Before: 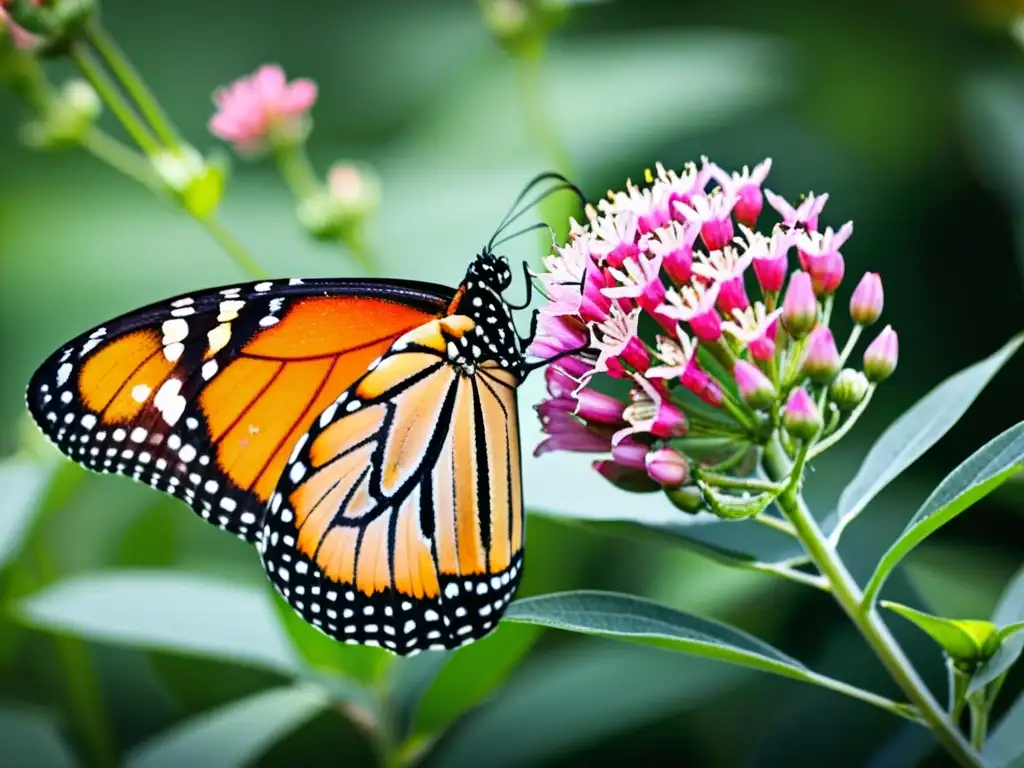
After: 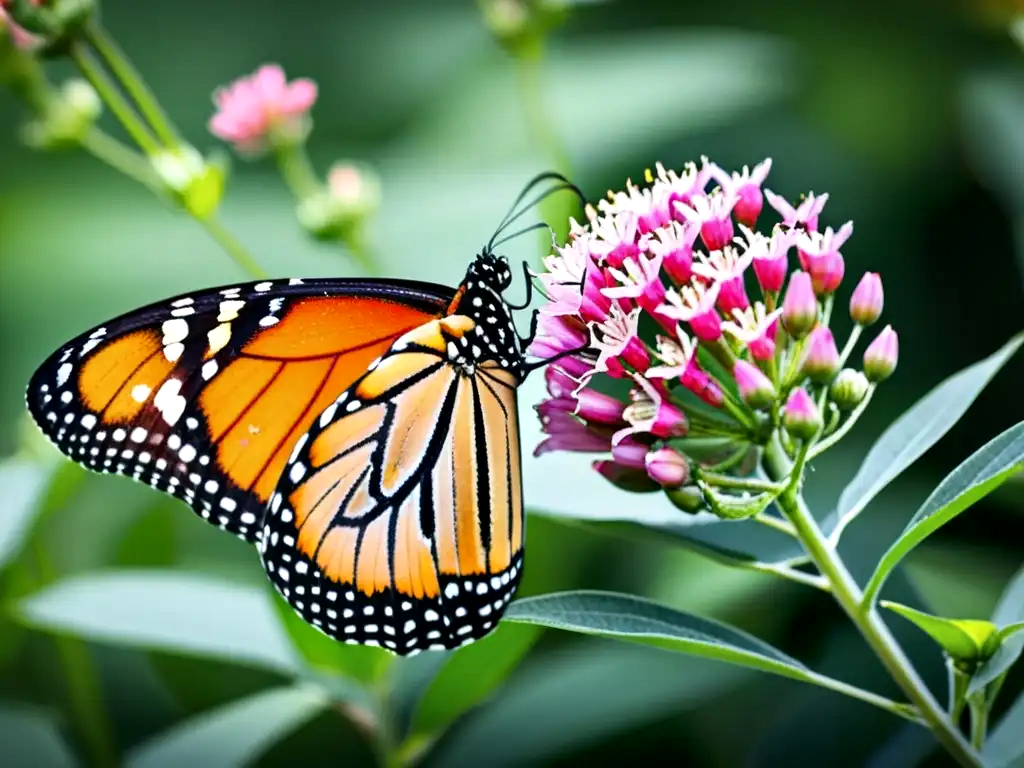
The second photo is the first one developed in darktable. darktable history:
local contrast: mode bilateral grid, contrast 21, coarseness 51, detail 143%, midtone range 0.2
